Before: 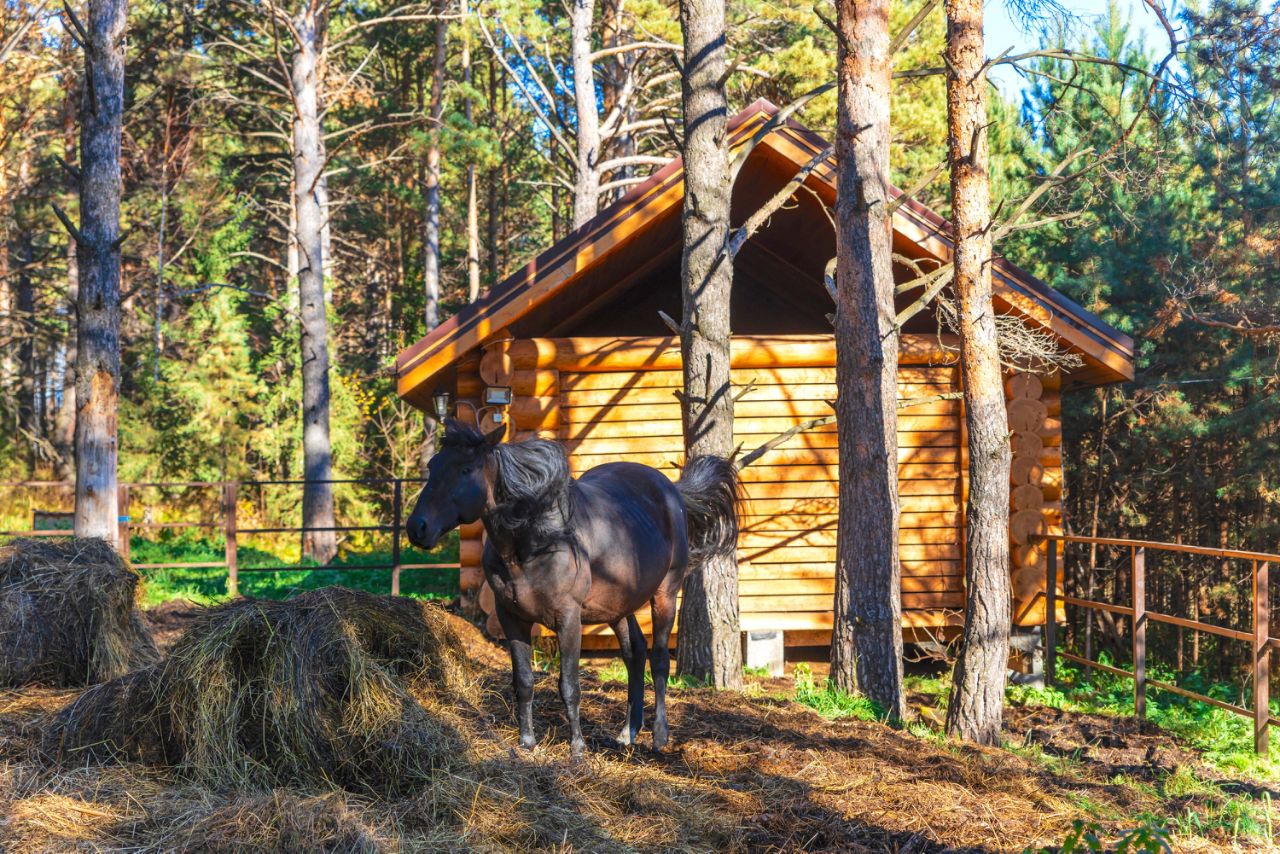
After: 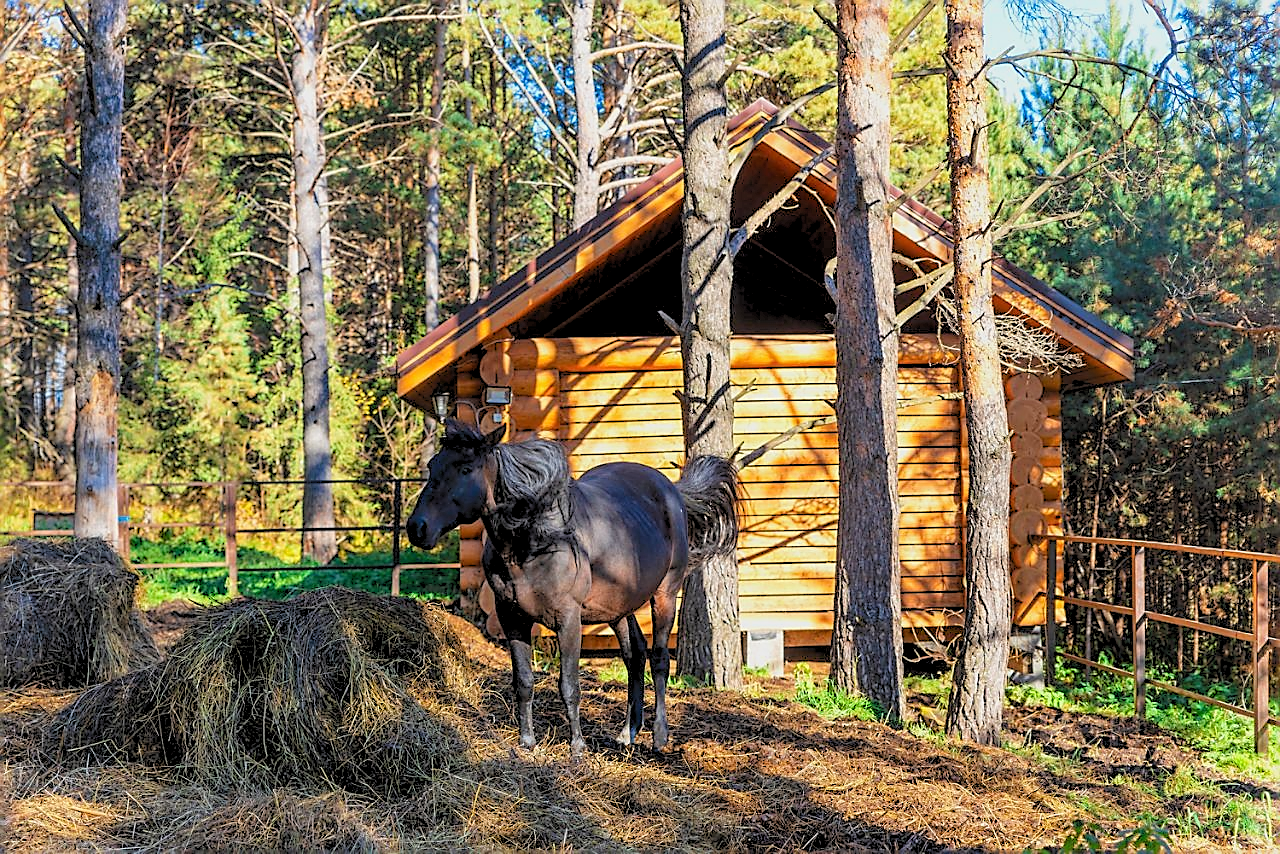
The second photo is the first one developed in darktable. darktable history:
sharpen: radius 1.4, amount 1.25, threshold 0.7
rgb levels: preserve colors sum RGB, levels [[0.038, 0.433, 0.934], [0, 0.5, 1], [0, 0.5, 1]]
